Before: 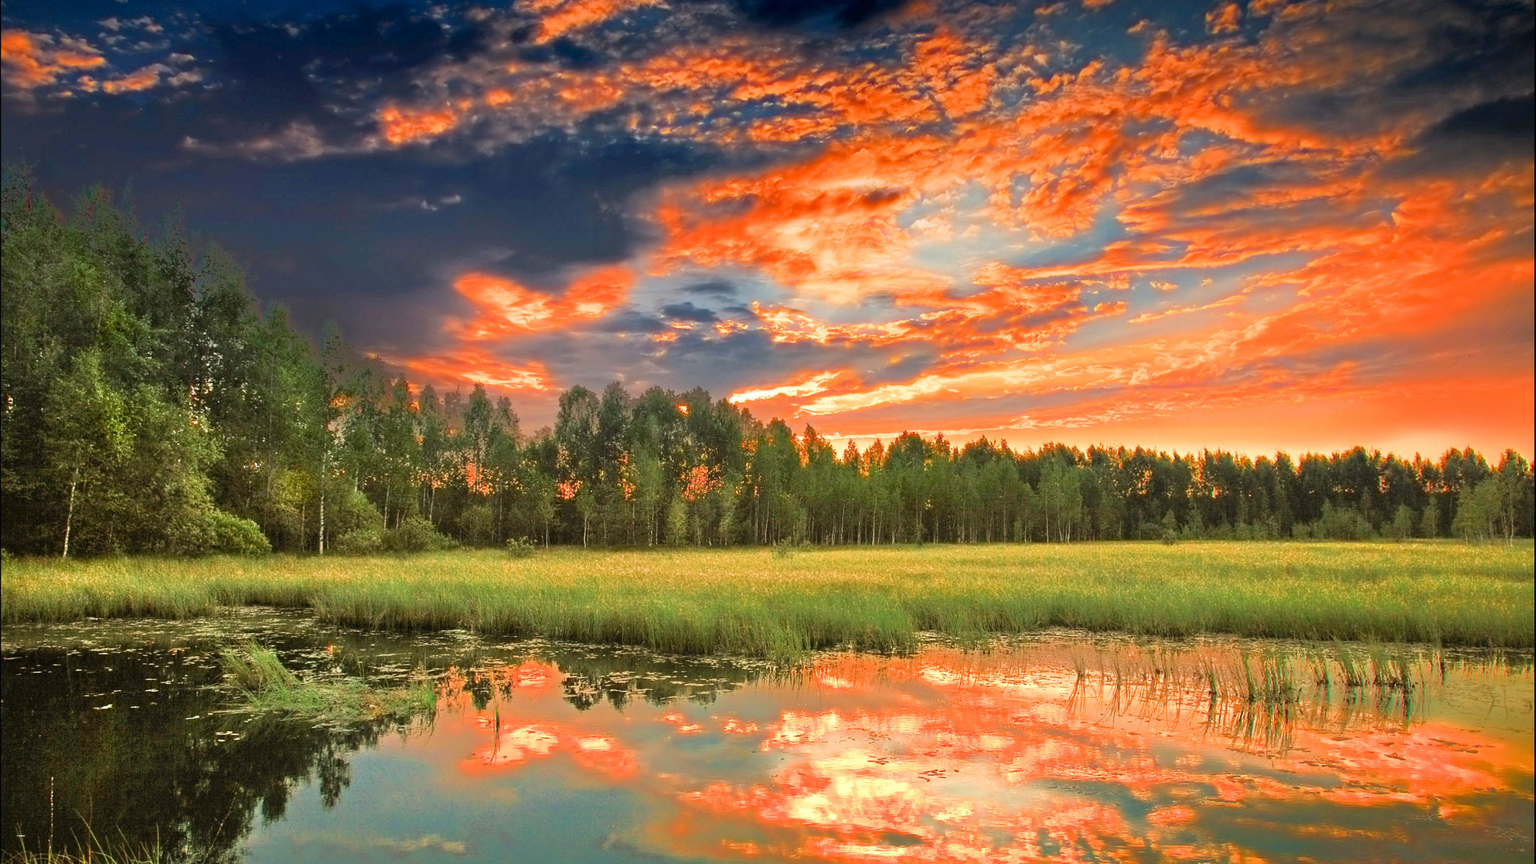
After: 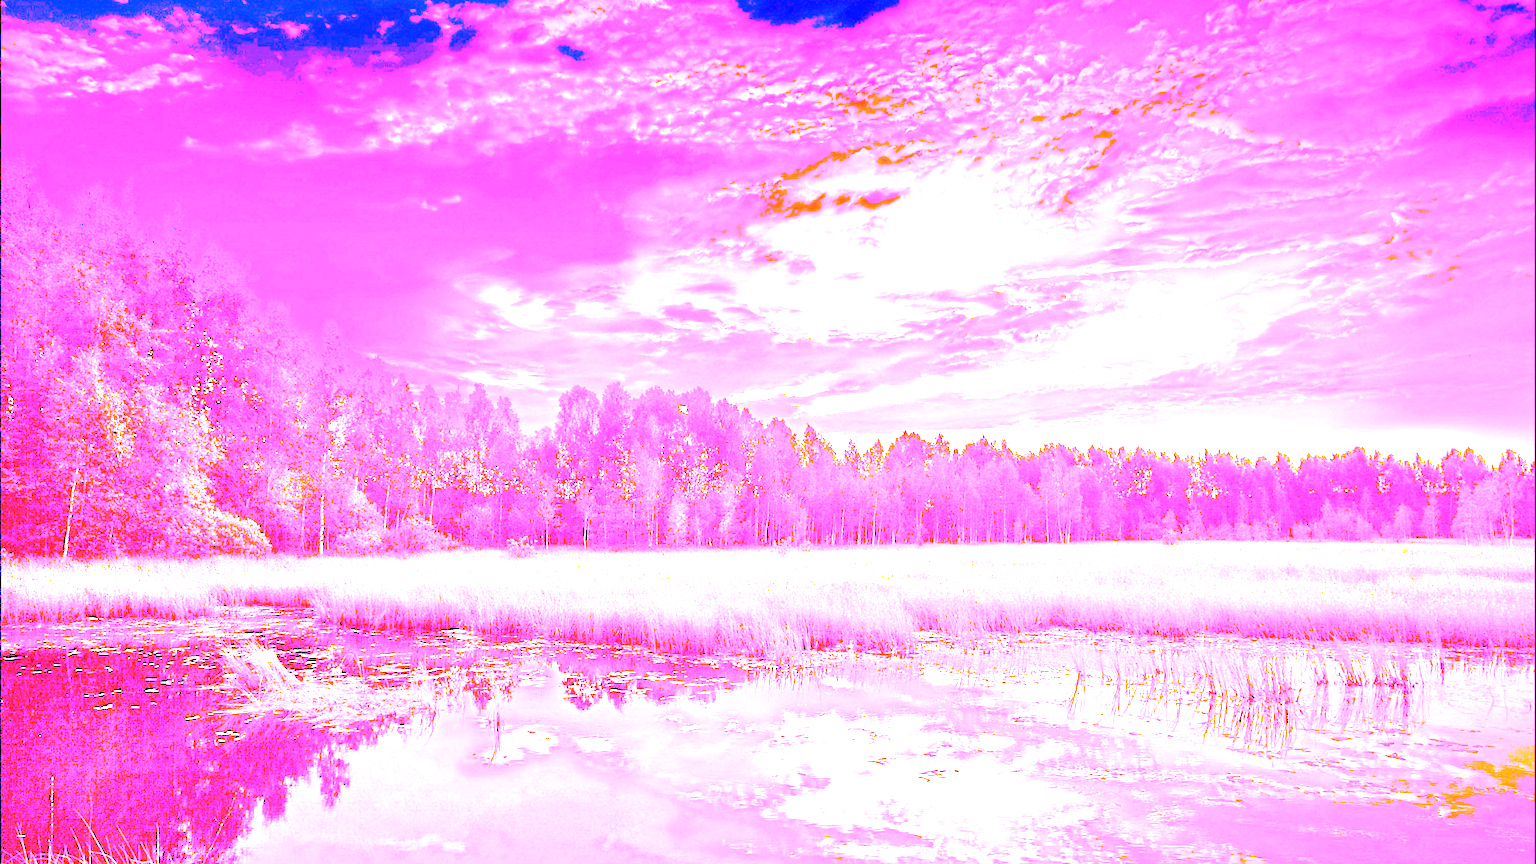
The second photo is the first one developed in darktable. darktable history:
exposure: black level correction 0, exposure 1.675 EV, compensate exposure bias true, compensate highlight preservation false
white balance: red 8, blue 8
